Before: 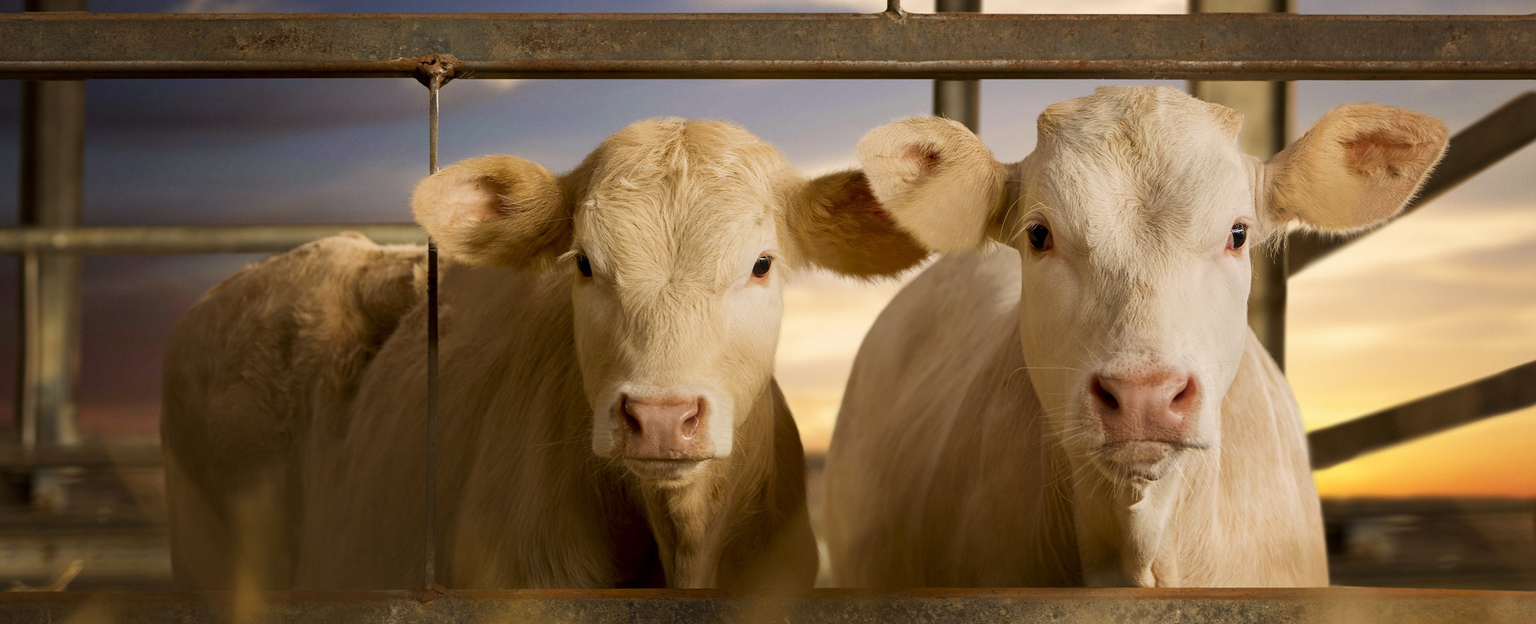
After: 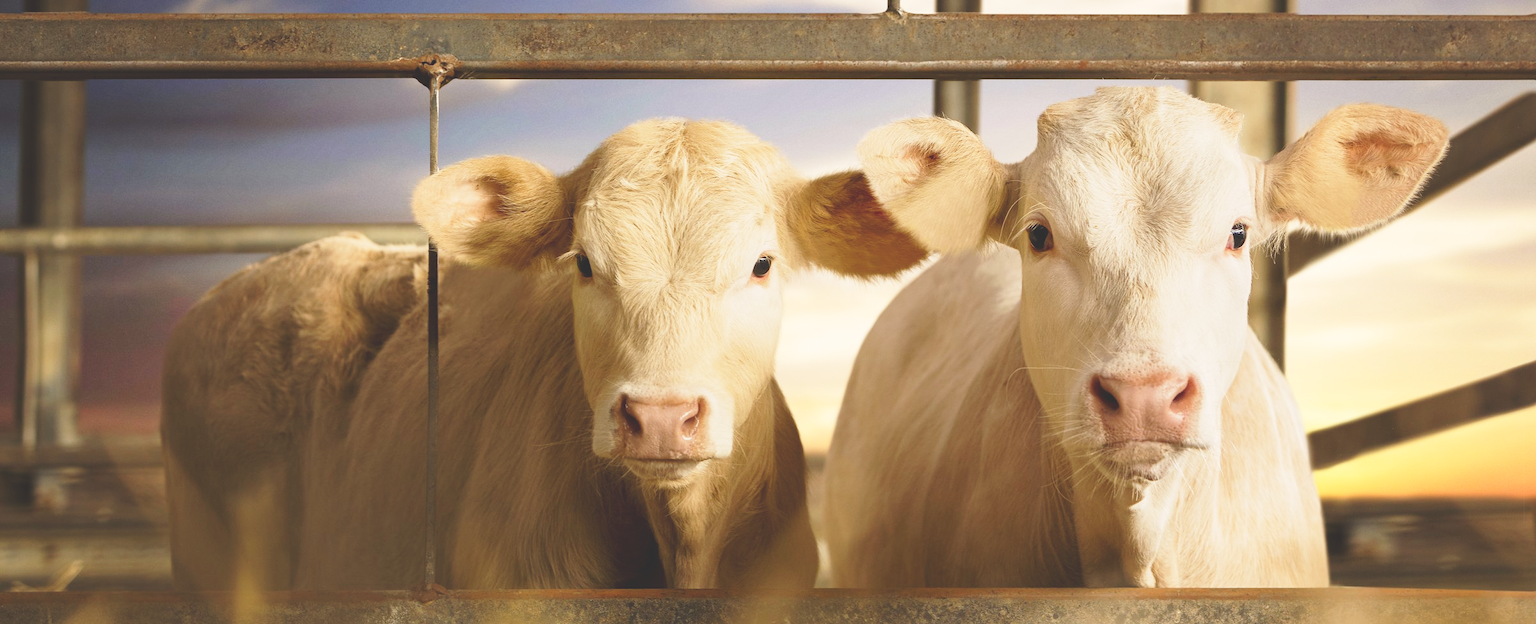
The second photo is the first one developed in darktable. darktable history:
base curve: curves: ch0 [(0, 0) (0.028, 0.03) (0.121, 0.232) (0.46, 0.748) (0.859, 0.968) (1, 1)], preserve colors none
exposure: black level correction -0.028, compensate highlight preservation false
